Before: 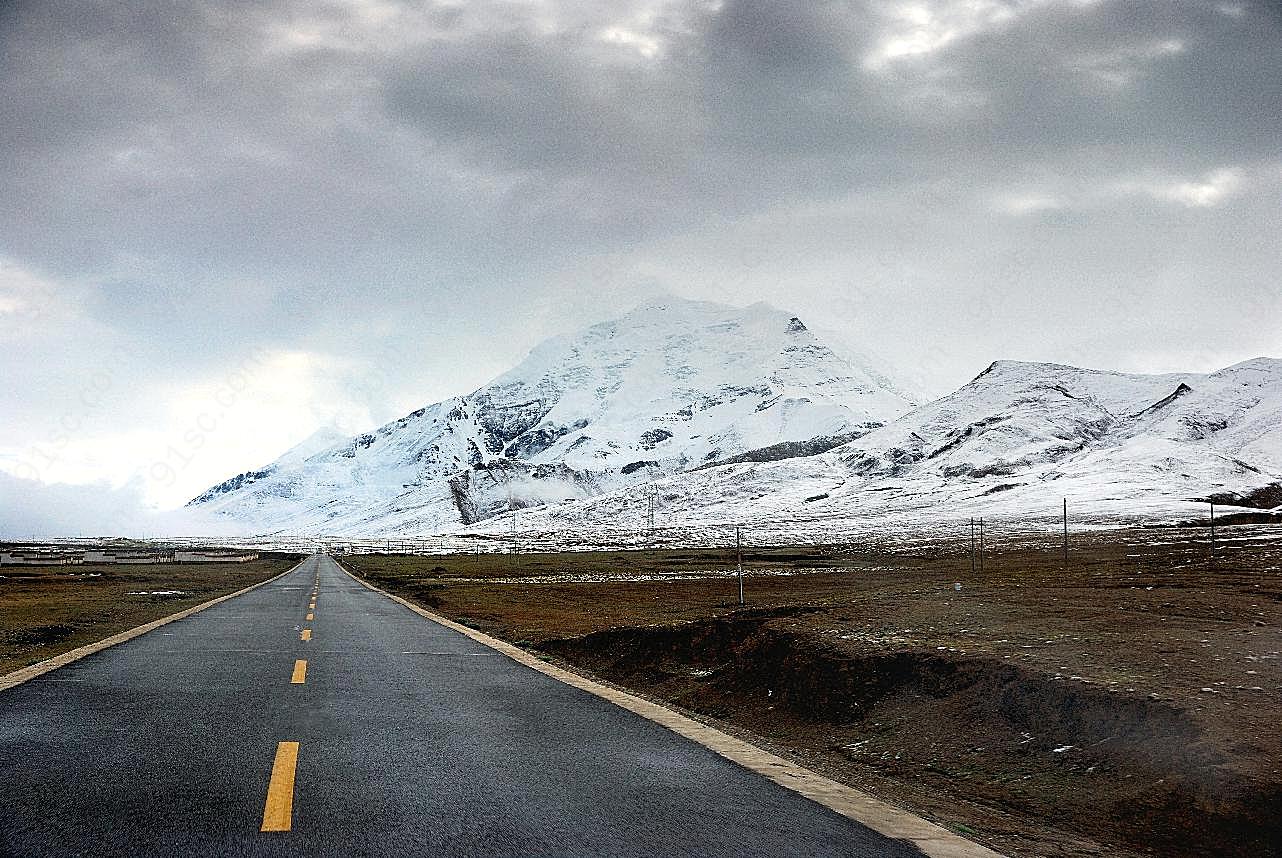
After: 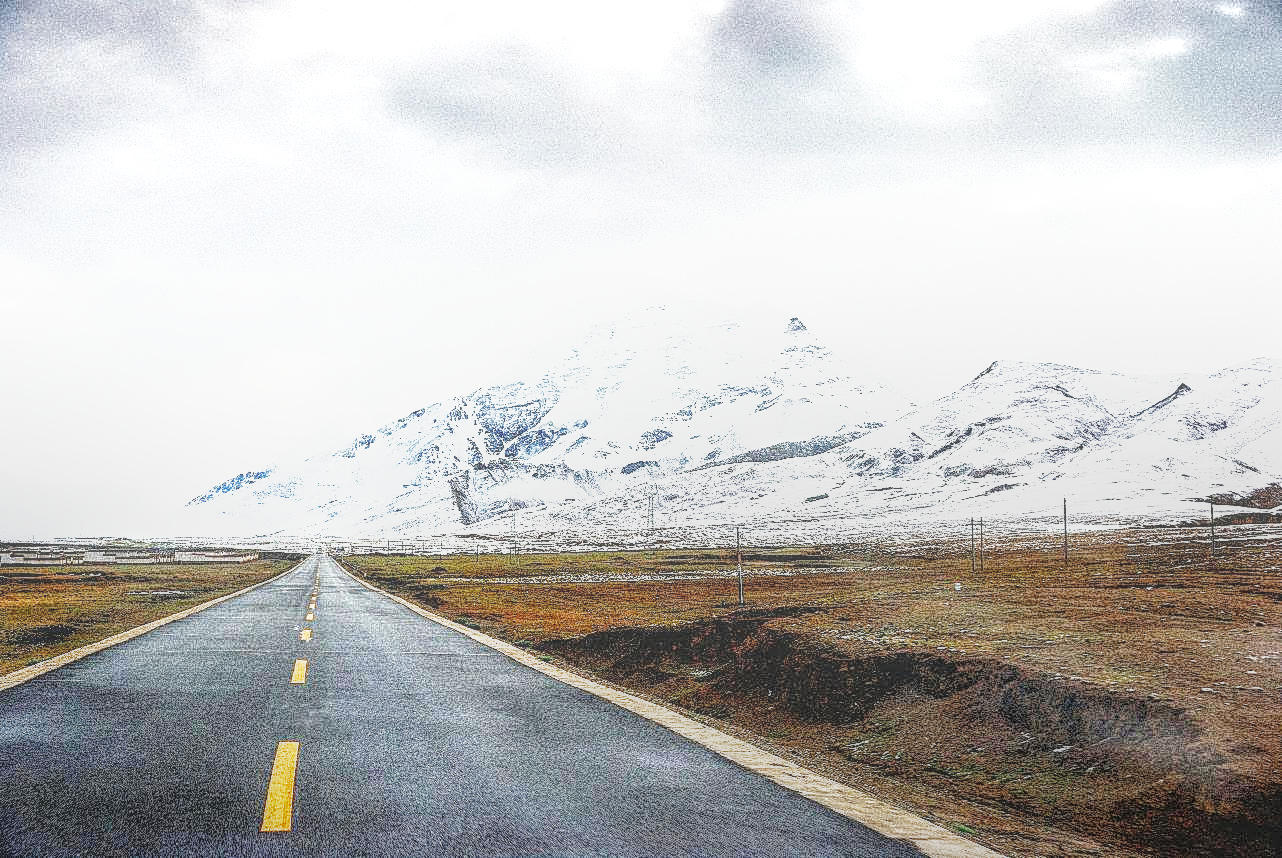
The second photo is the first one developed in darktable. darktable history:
base curve: curves: ch0 [(0, 0) (0.026, 0.03) (0.109, 0.232) (0.351, 0.748) (0.669, 0.968) (1, 1)], preserve colors none
local contrast: highlights 20%, shadows 30%, detail 200%, midtone range 0.2
exposure: exposure 0.648 EV, compensate highlight preservation false
